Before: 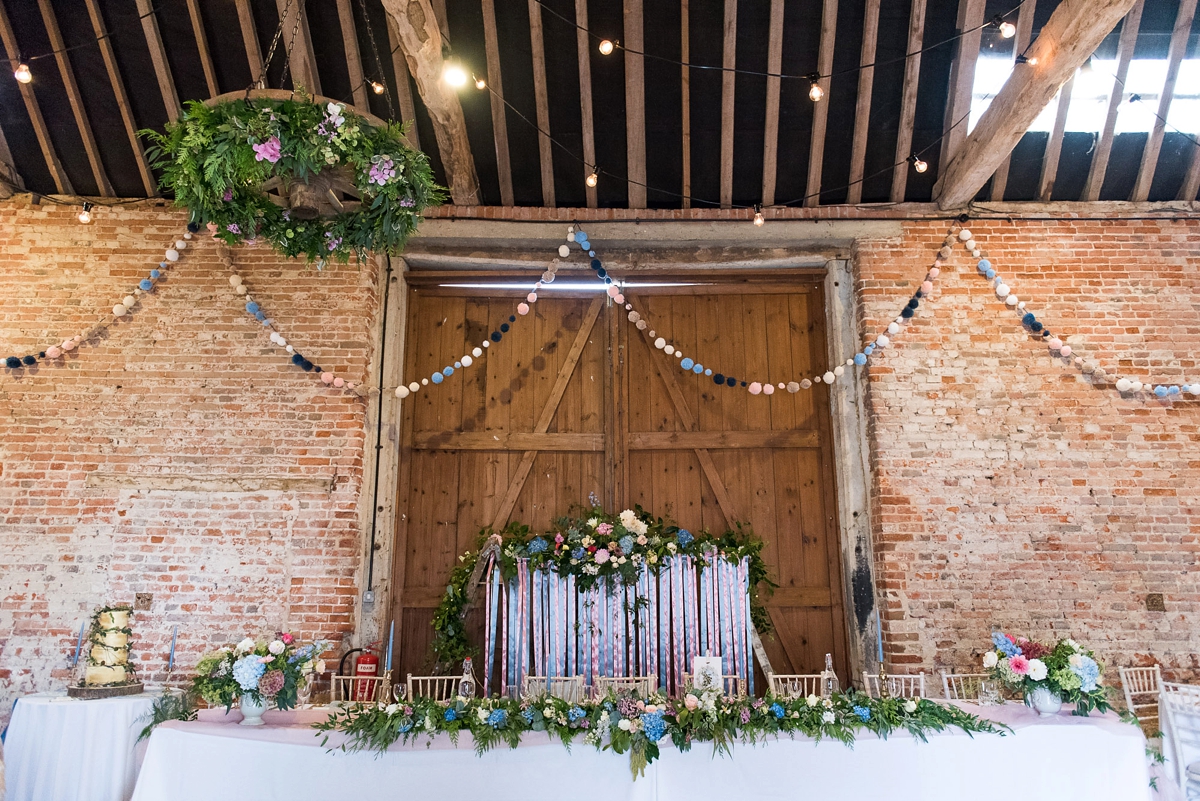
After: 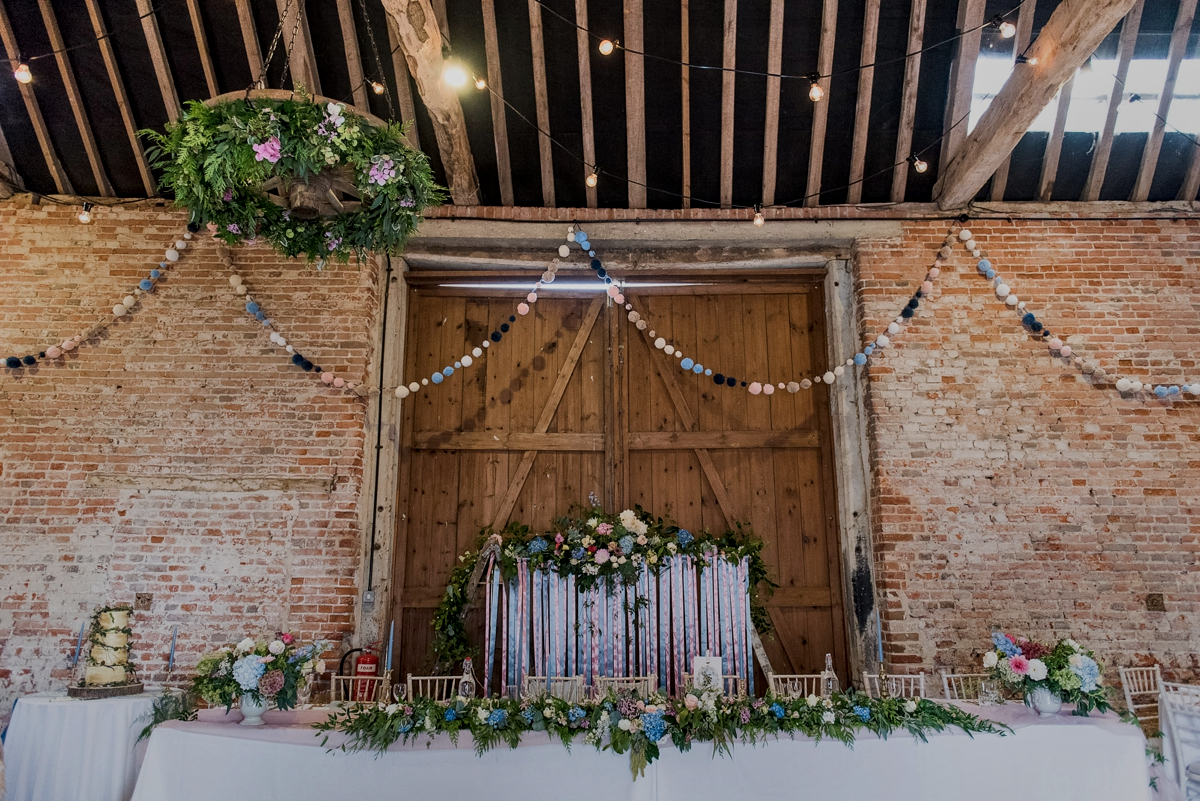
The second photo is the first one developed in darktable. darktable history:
local contrast: on, module defaults
exposure: exposure -0.91 EV, compensate exposure bias true, compensate highlight preservation false
shadows and highlights: soften with gaussian
